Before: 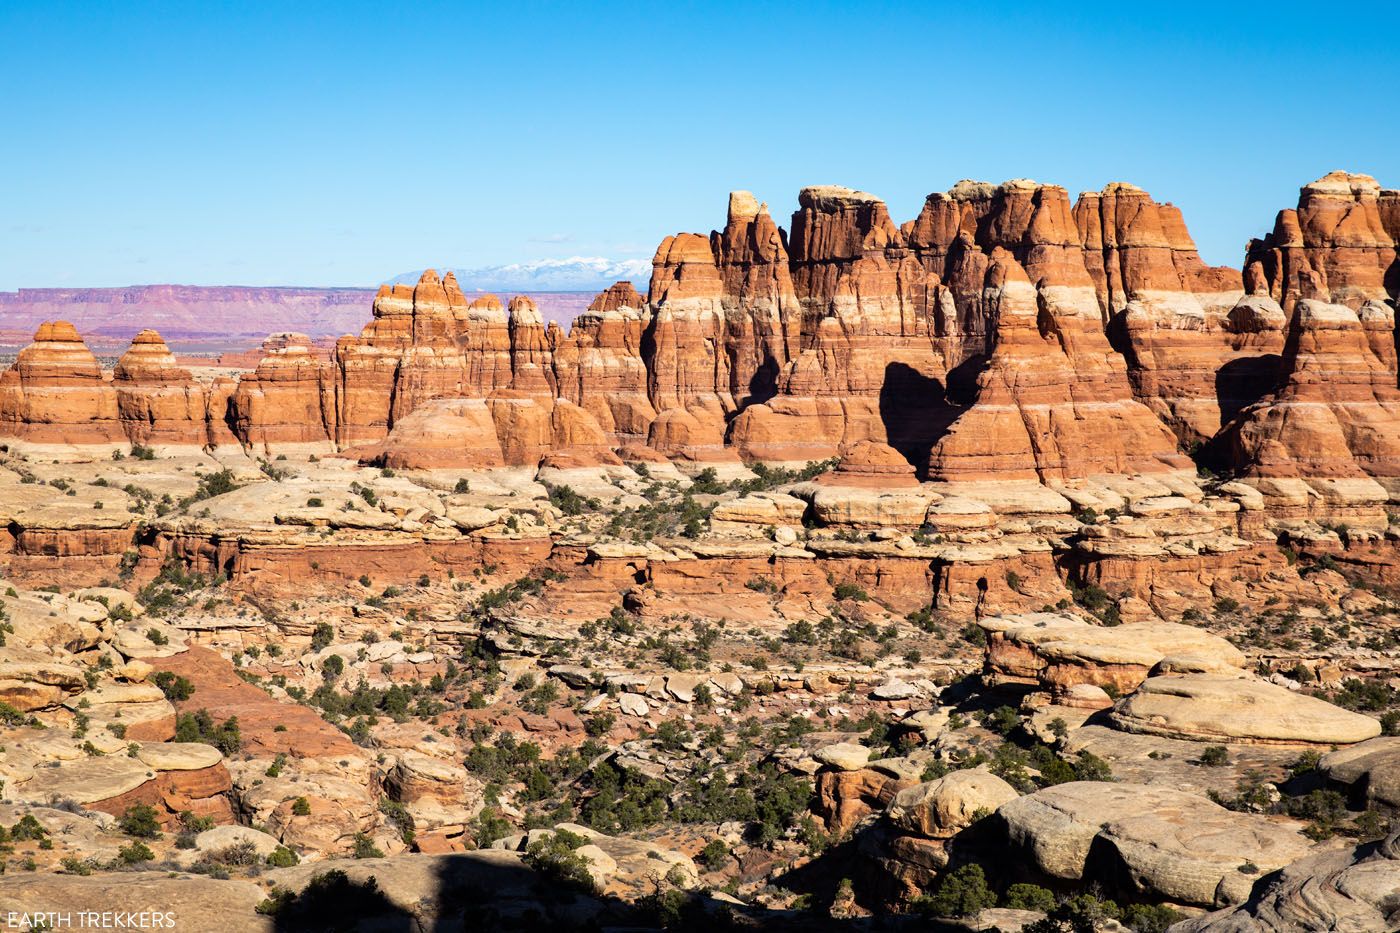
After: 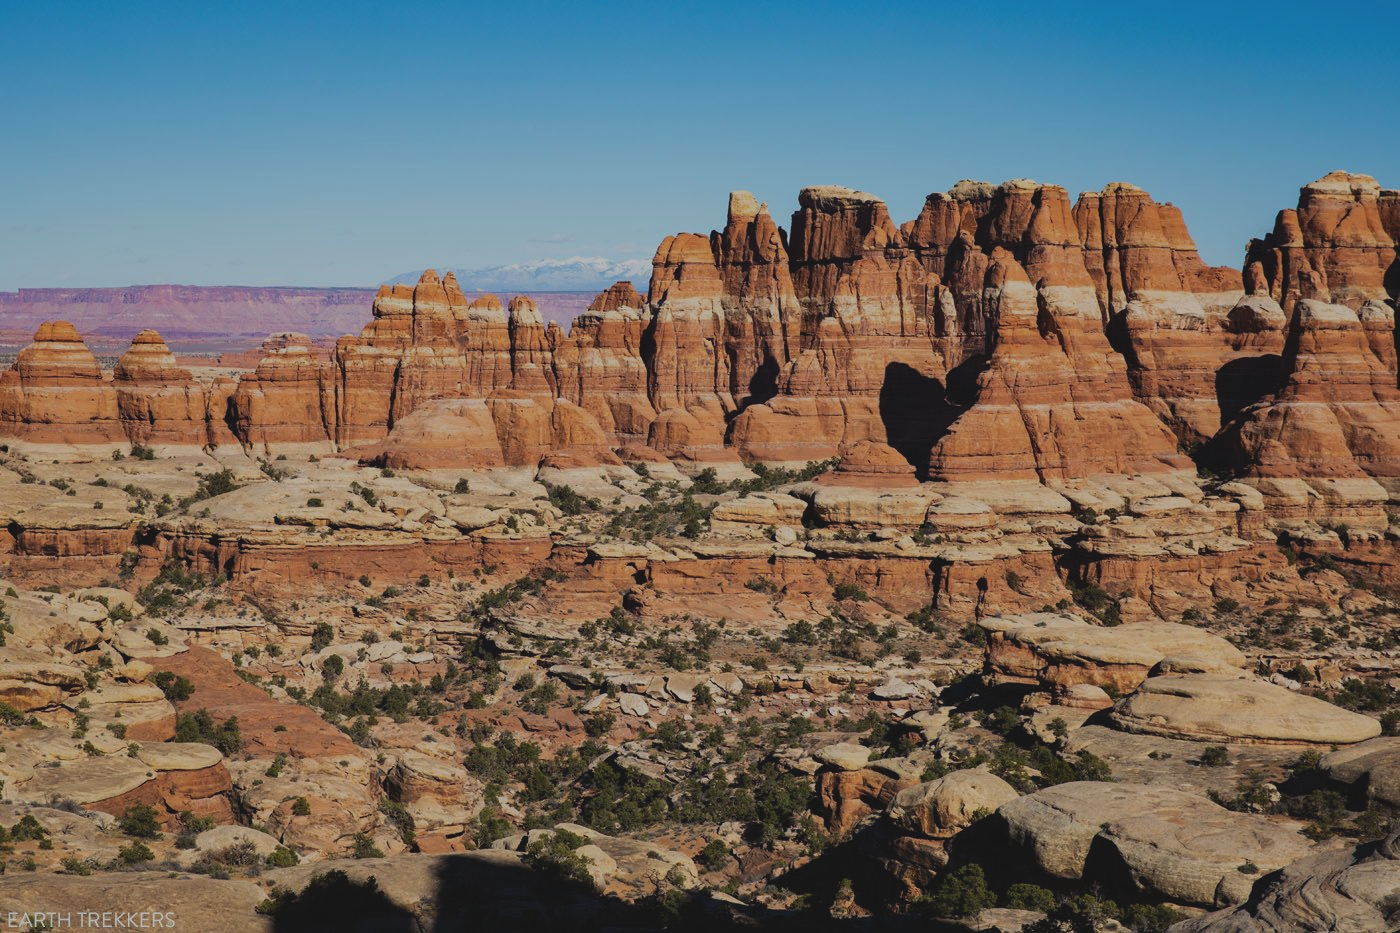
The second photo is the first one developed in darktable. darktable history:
exposure: black level correction -0.017, exposure -1.037 EV, compensate exposure bias true, compensate highlight preservation false
